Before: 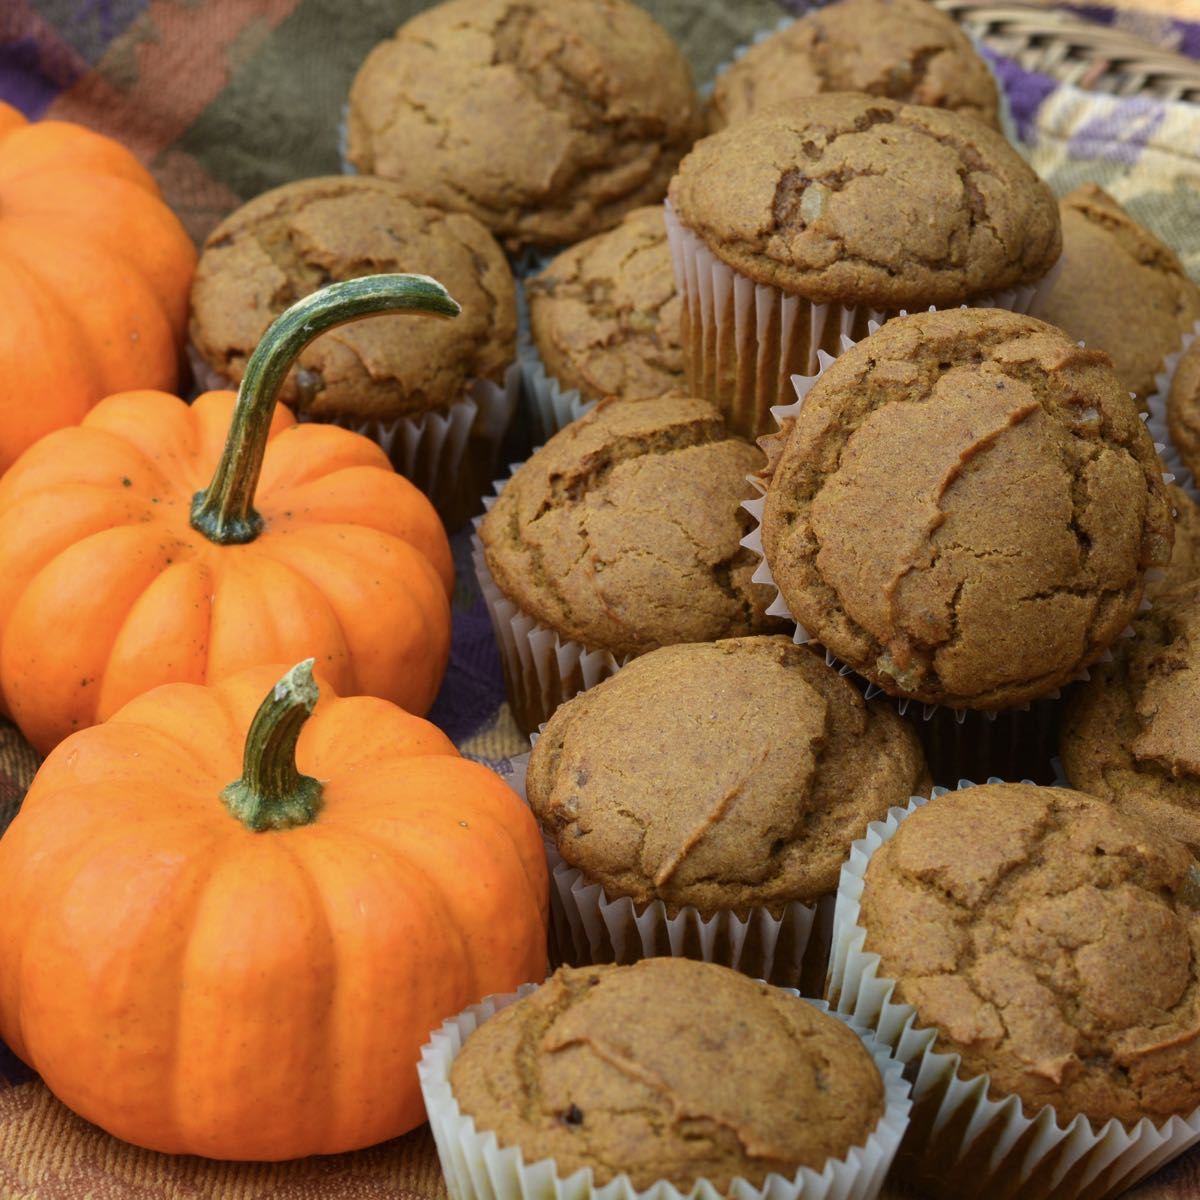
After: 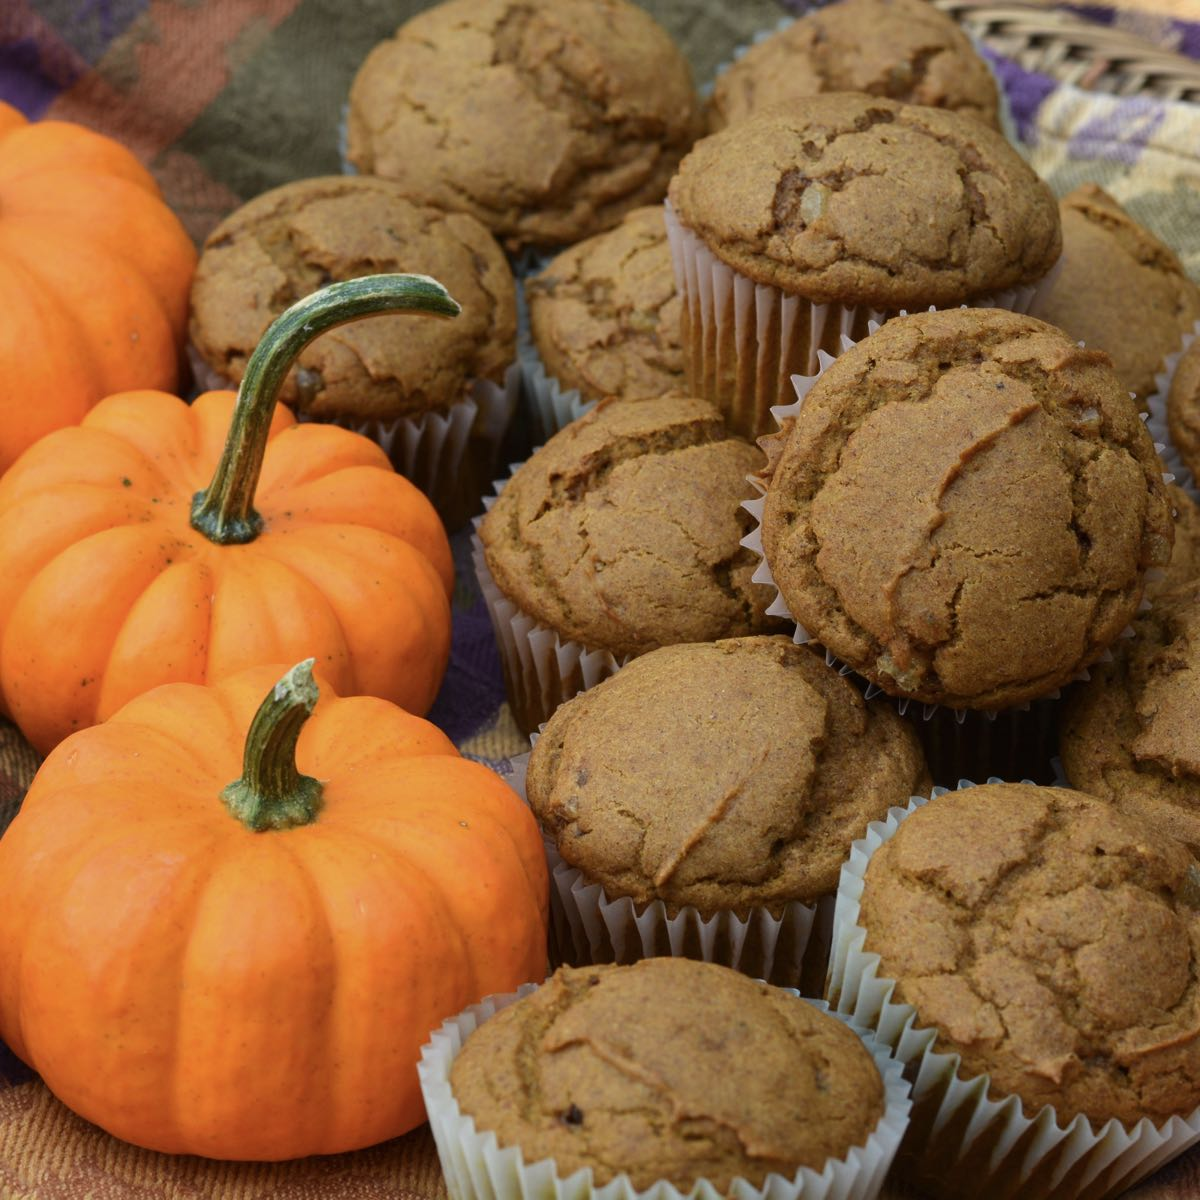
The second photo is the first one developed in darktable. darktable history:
exposure: exposure -0.151 EV, compensate highlight preservation false
color balance: mode lift, gamma, gain (sRGB)
